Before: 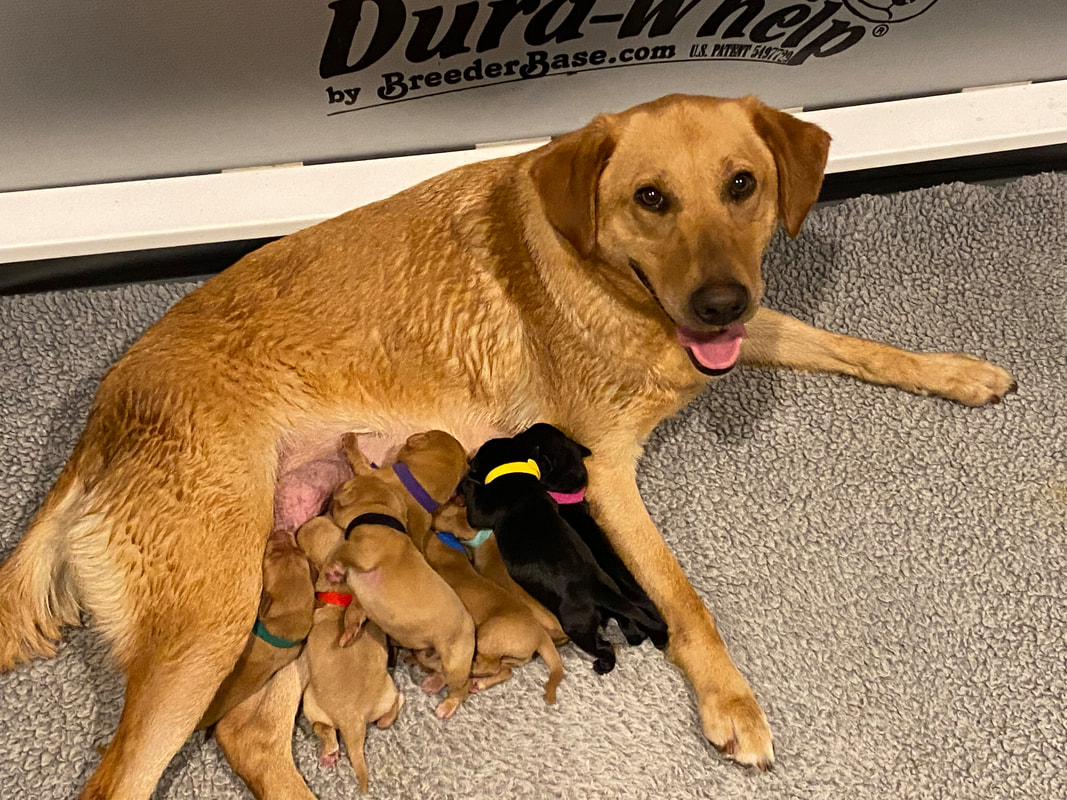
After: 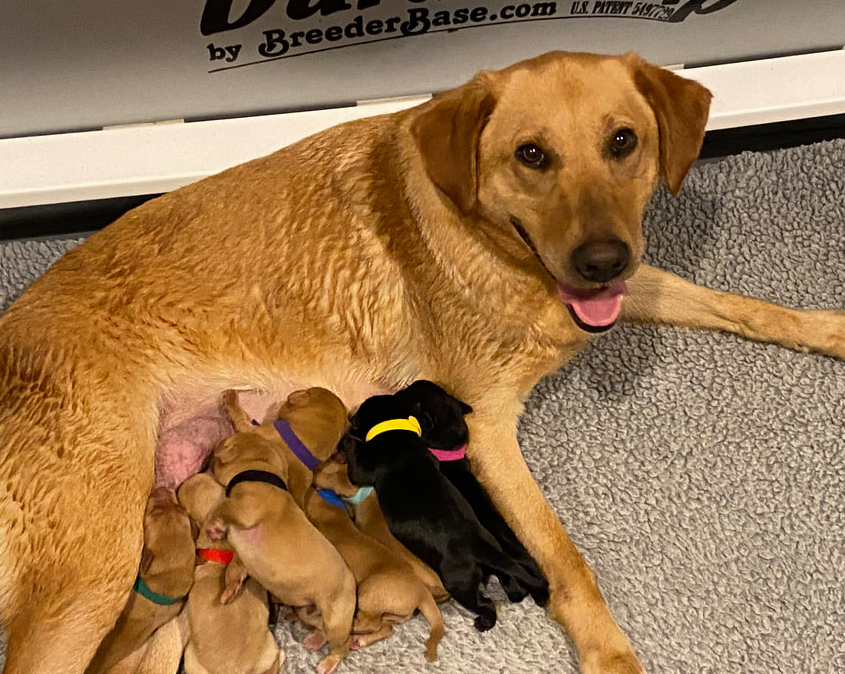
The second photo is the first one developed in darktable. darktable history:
crop: left 11.225%, top 5.381%, right 9.565%, bottom 10.314%
exposure: exposure -0.04 EV, compensate highlight preservation false
